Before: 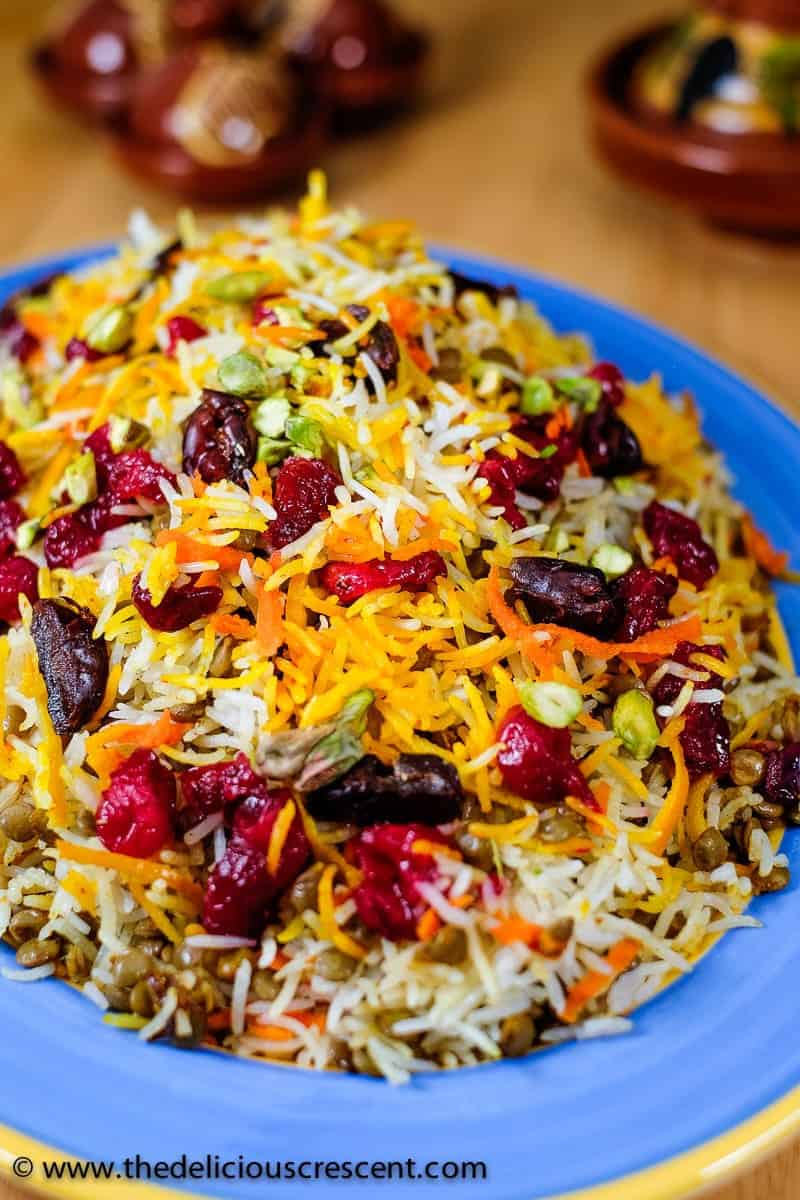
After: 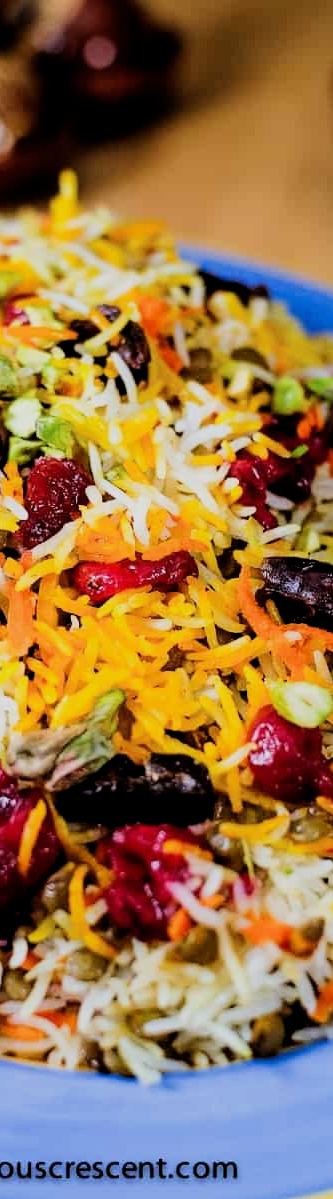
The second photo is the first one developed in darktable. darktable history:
filmic rgb: black relative exposure -5 EV, hardness 2.88, contrast 1.3, highlights saturation mix -30%
crop: left 31.229%, right 27.105%
